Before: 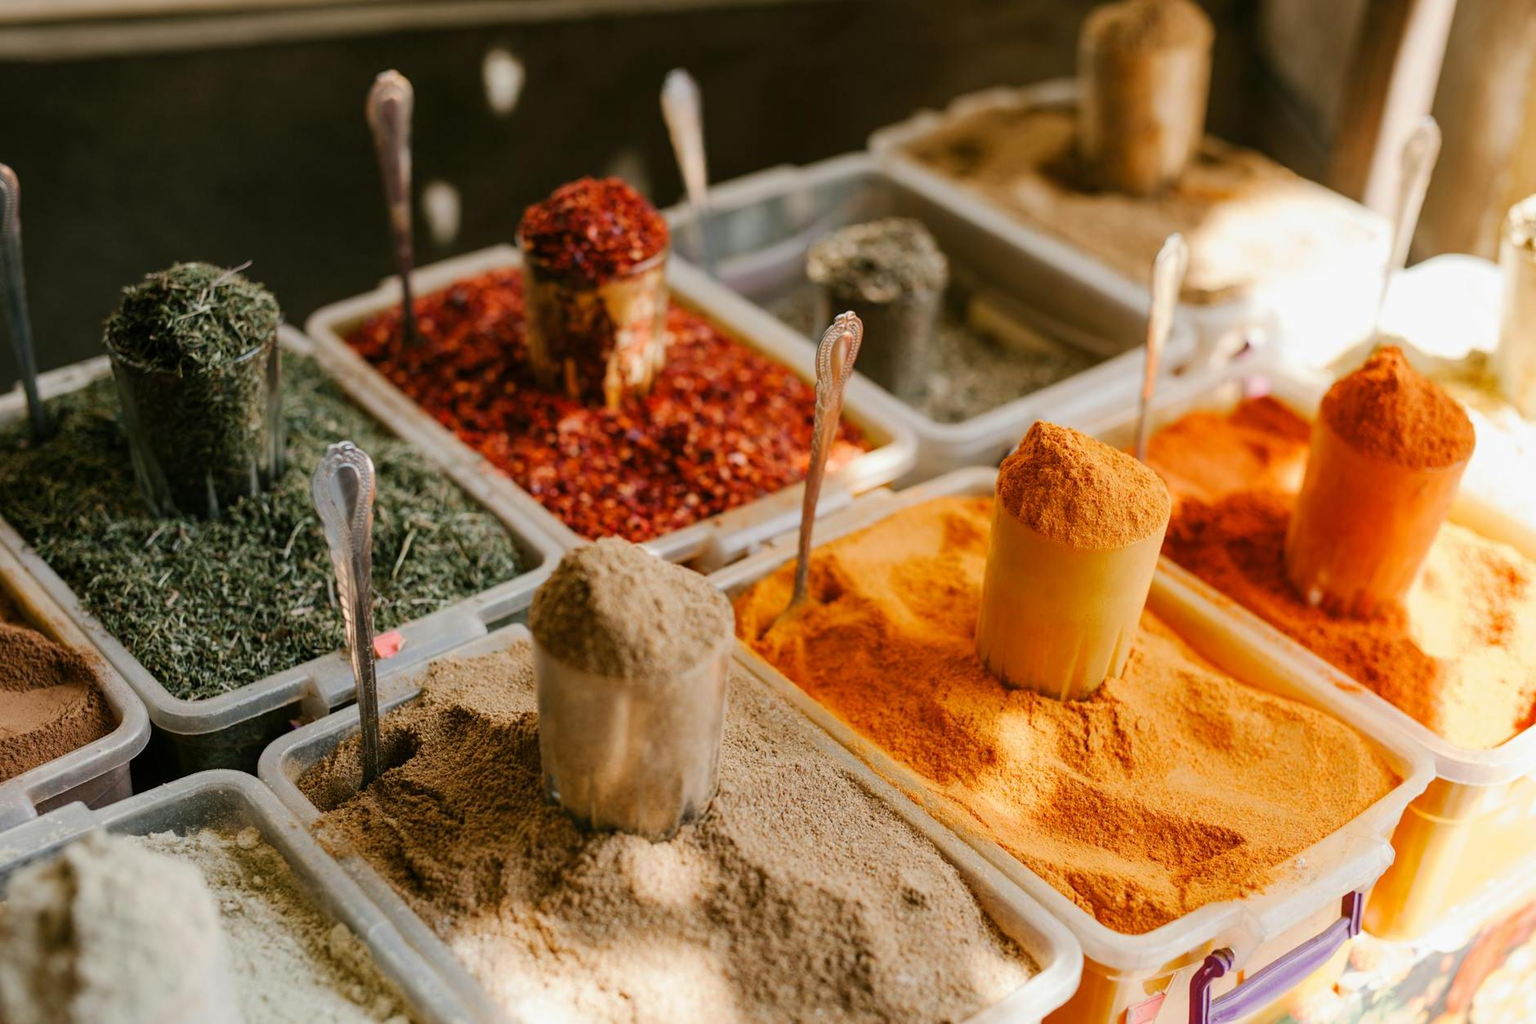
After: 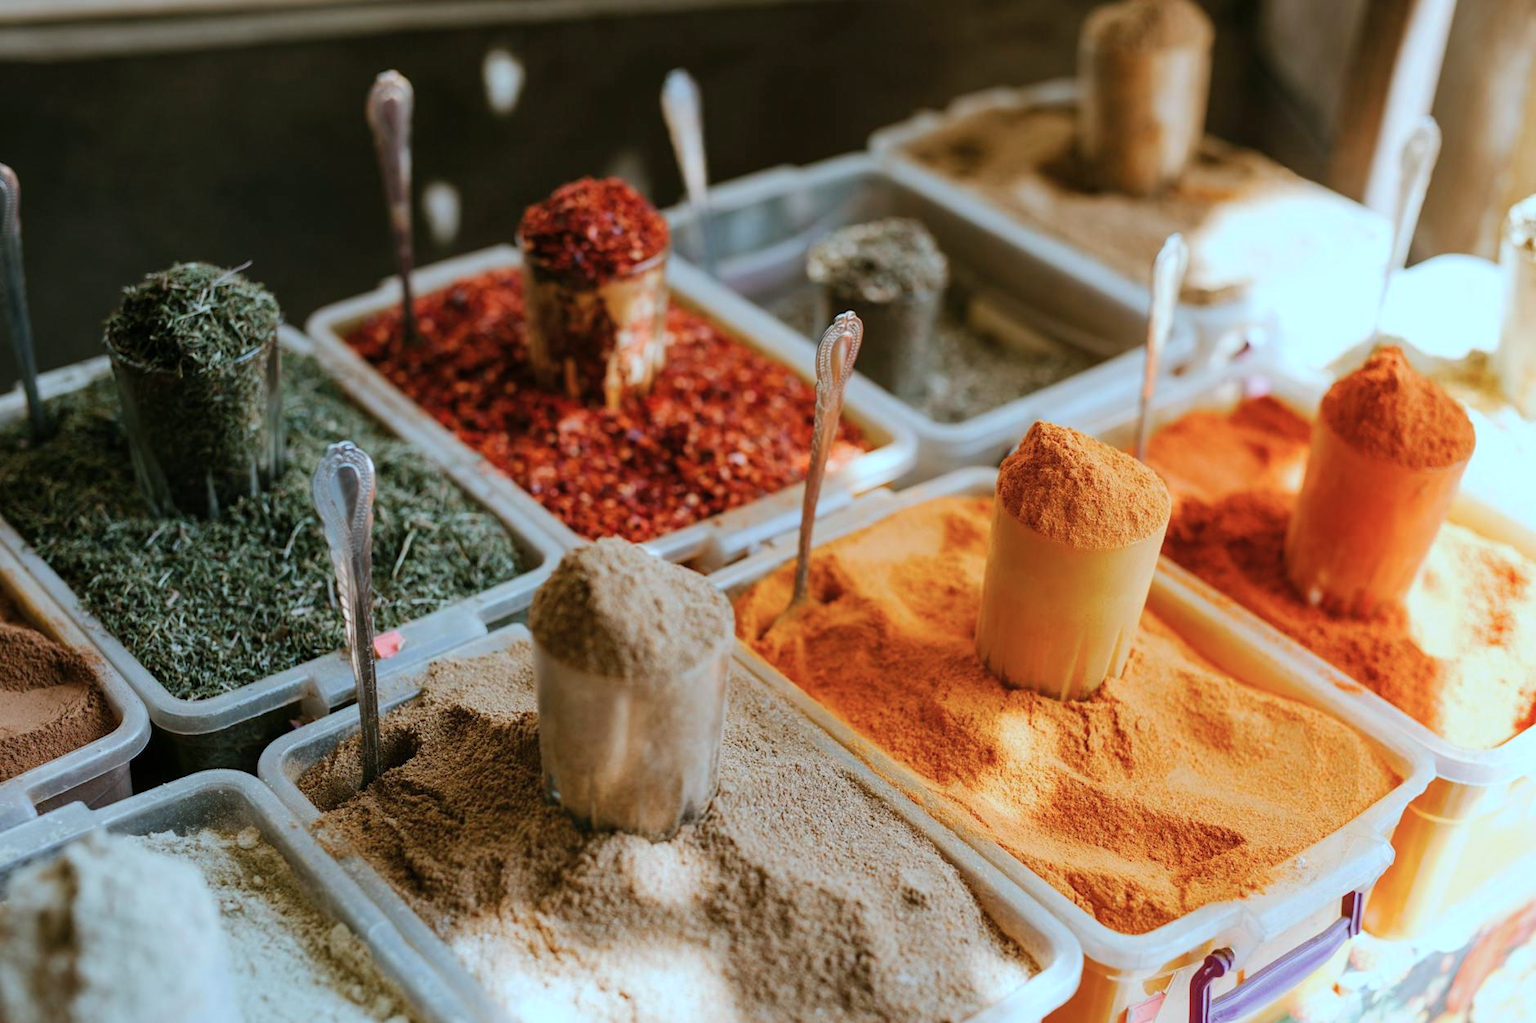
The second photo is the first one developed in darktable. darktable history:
color correction: highlights a* -9.57, highlights b* -21.31
